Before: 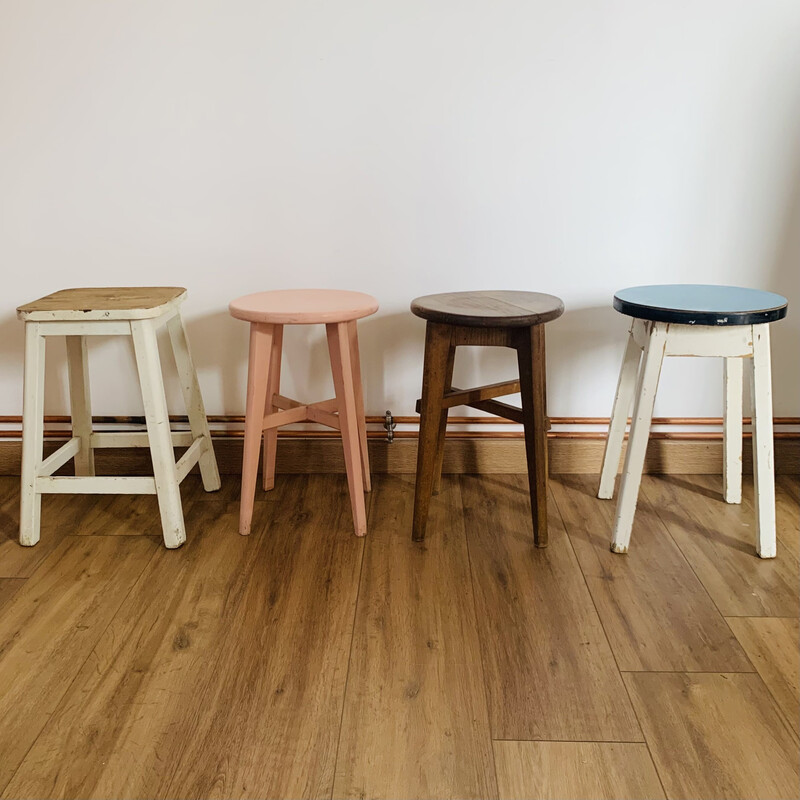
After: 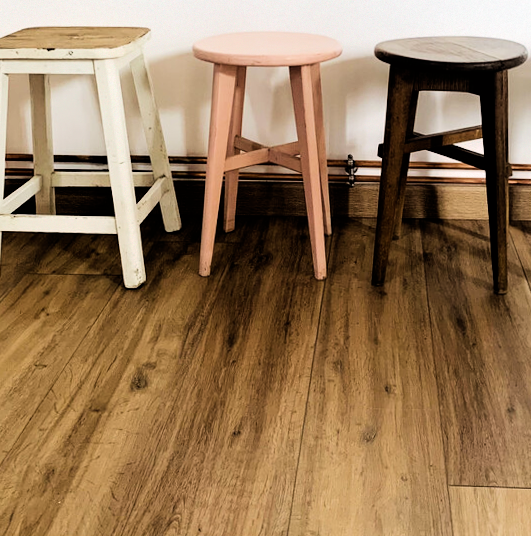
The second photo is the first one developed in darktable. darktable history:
filmic rgb: black relative exposure -5.06 EV, white relative exposure 3.18 EV, hardness 3.48, contrast 1.189, highlights saturation mix -48.55%, enable highlight reconstruction true
tone equalizer: -8 EV -0.757 EV, -7 EV -0.7 EV, -6 EV -0.577 EV, -5 EV -0.41 EV, -3 EV 0.392 EV, -2 EV 0.6 EV, -1 EV 0.677 EV, +0 EV 0.743 EV, edges refinement/feathering 500, mask exposure compensation -1.57 EV, preserve details no
crop and rotate: angle -0.987°, left 4.026%, top 31.804%, right 28.461%
